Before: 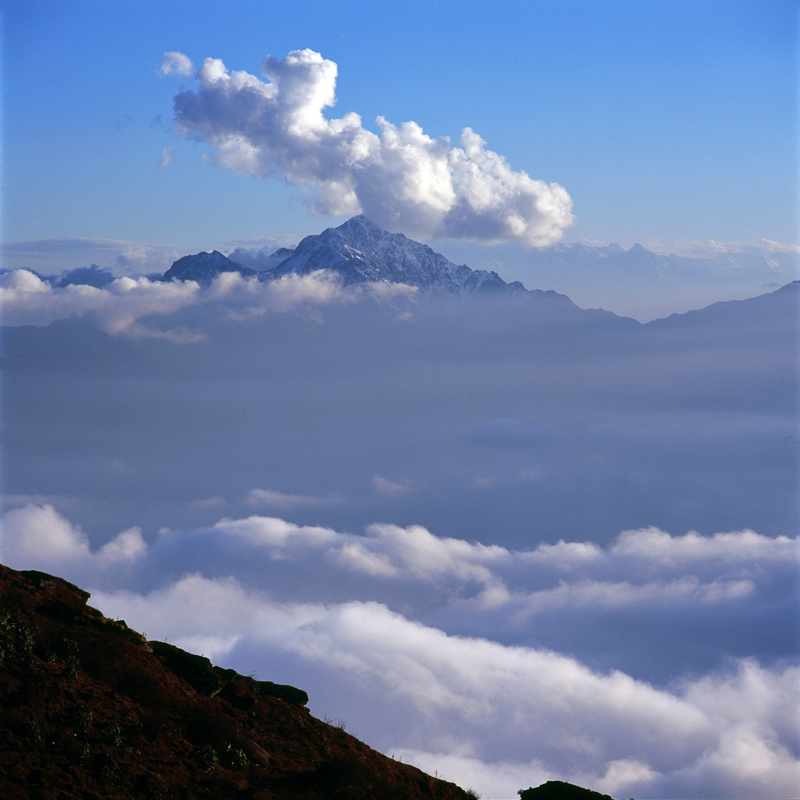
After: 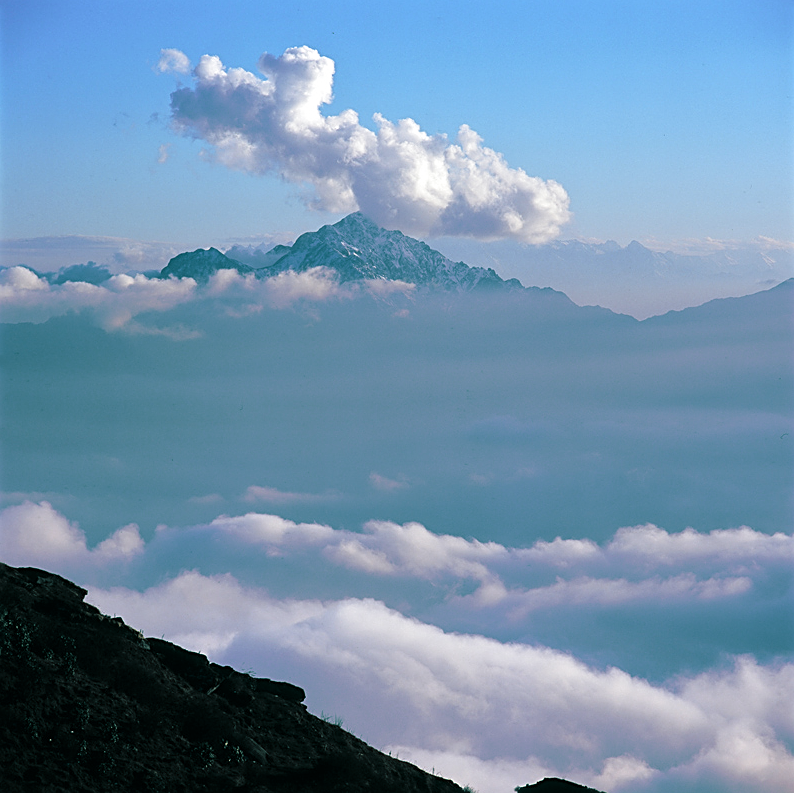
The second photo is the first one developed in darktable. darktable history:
sharpen: on, module defaults
crop: left 0.434%, top 0.485%, right 0.244%, bottom 0.386%
tone equalizer: on, module defaults
split-toning: shadows › hue 183.6°, shadows › saturation 0.52, highlights › hue 0°, highlights › saturation 0
color zones: curves: ch0 [(0.018, 0.548) (0.224, 0.64) (0.425, 0.447) (0.675, 0.575) (0.732, 0.579)]; ch1 [(0.066, 0.487) (0.25, 0.5) (0.404, 0.43) (0.75, 0.421) (0.956, 0.421)]; ch2 [(0.044, 0.561) (0.215, 0.465) (0.399, 0.544) (0.465, 0.548) (0.614, 0.447) (0.724, 0.43) (0.882, 0.623) (0.956, 0.632)]
